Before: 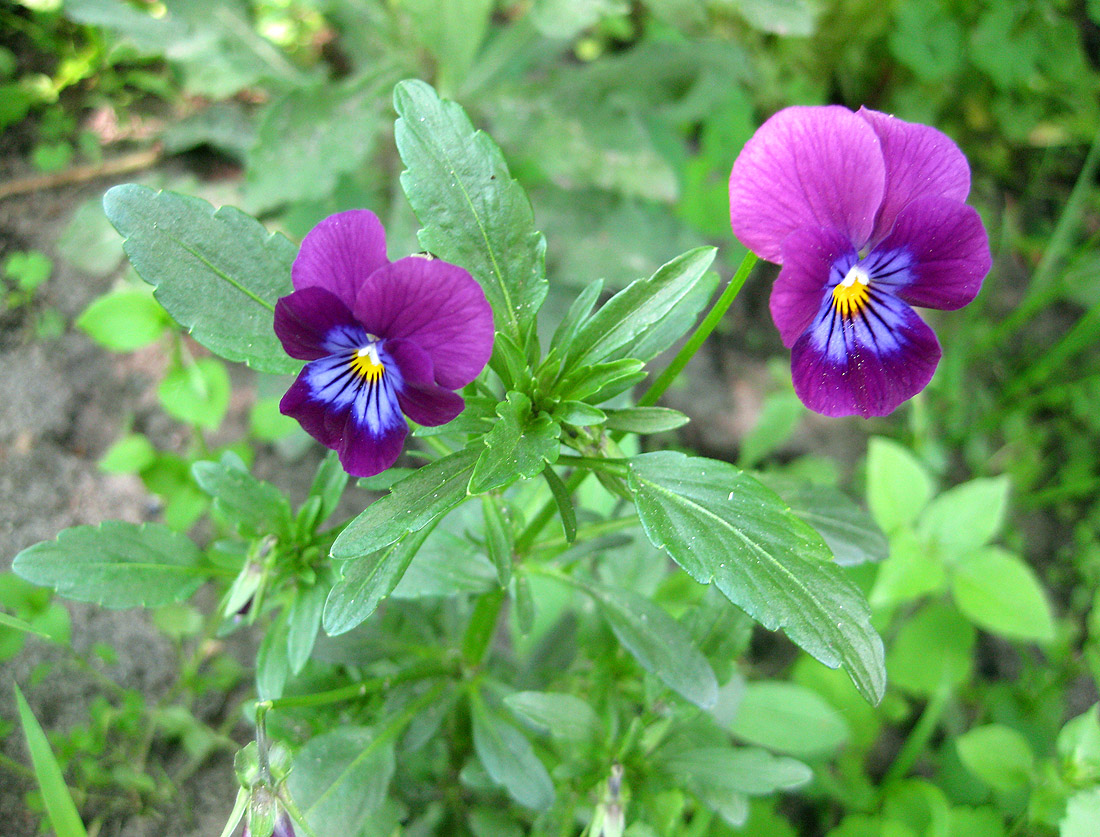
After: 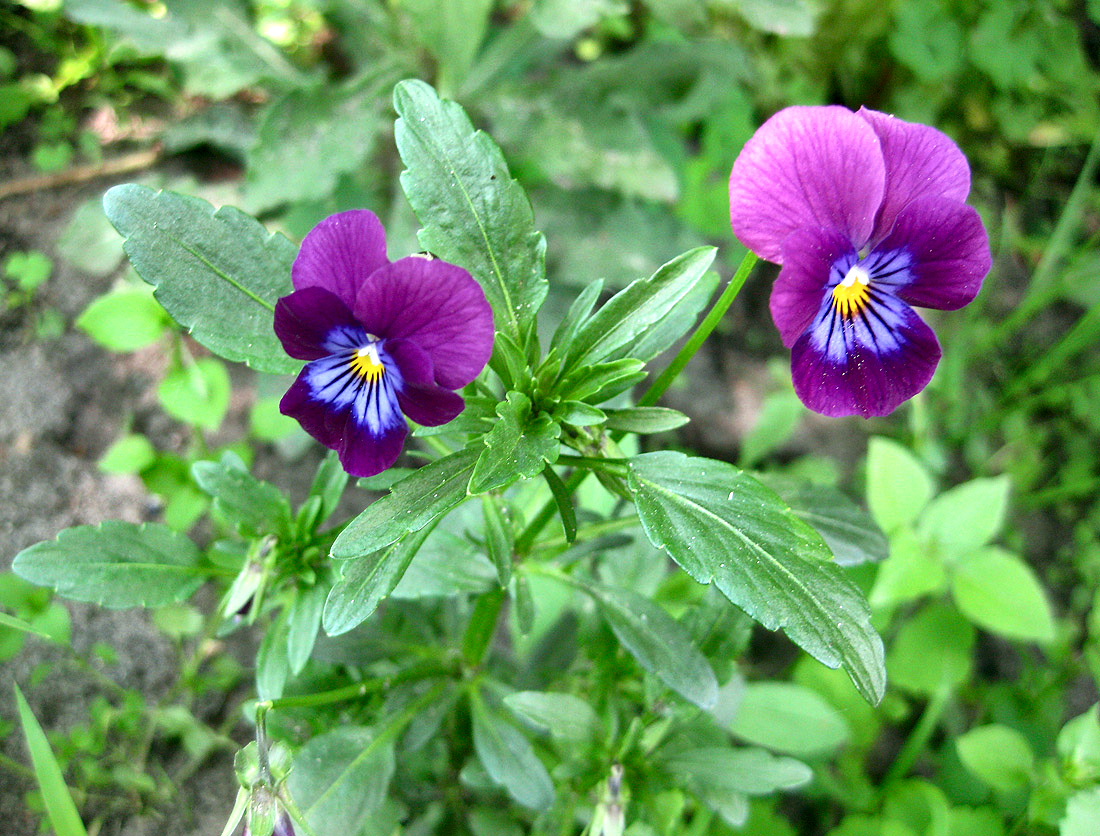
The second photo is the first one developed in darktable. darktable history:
shadows and highlights: soften with gaussian
local contrast: mode bilateral grid, contrast 25, coarseness 59, detail 152%, midtone range 0.2
crop: bottom 0.071%
